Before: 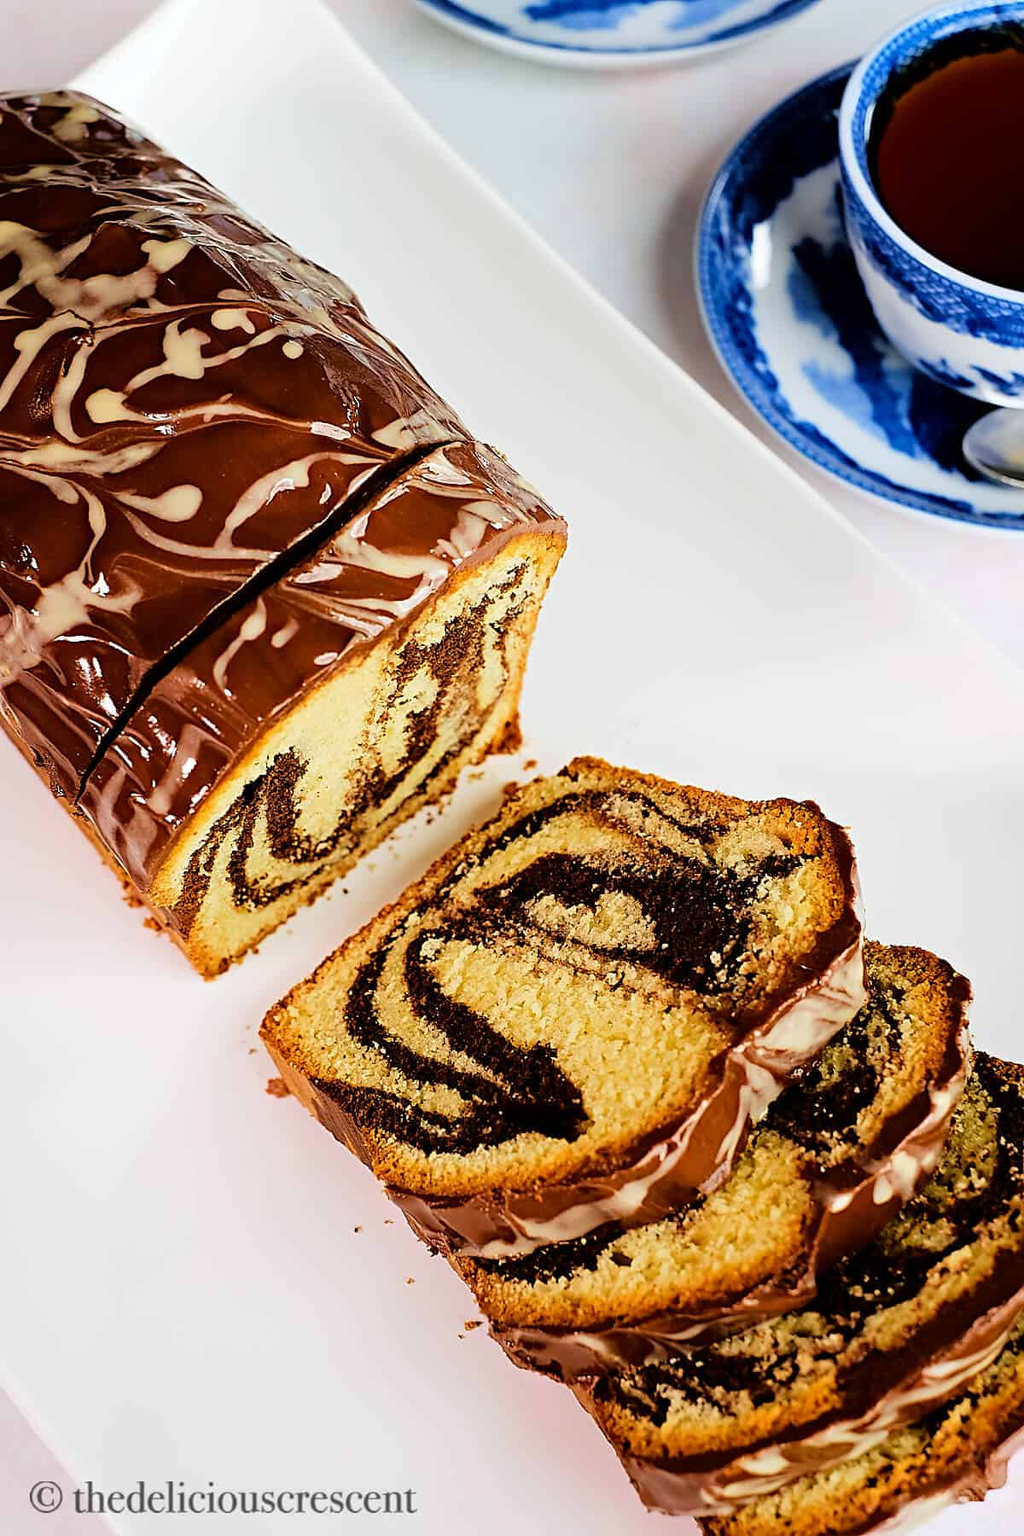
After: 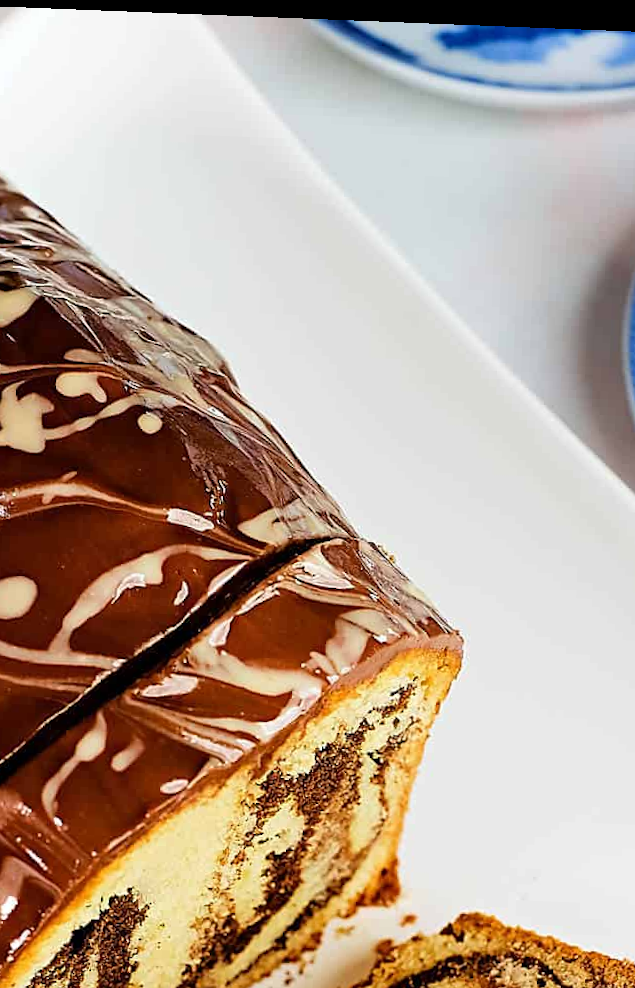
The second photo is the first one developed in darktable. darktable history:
crop: left 19.556%, right 30.401%, bottom 46.458%
rotate and perspective: rotation 2.27°, automatic cropping off
